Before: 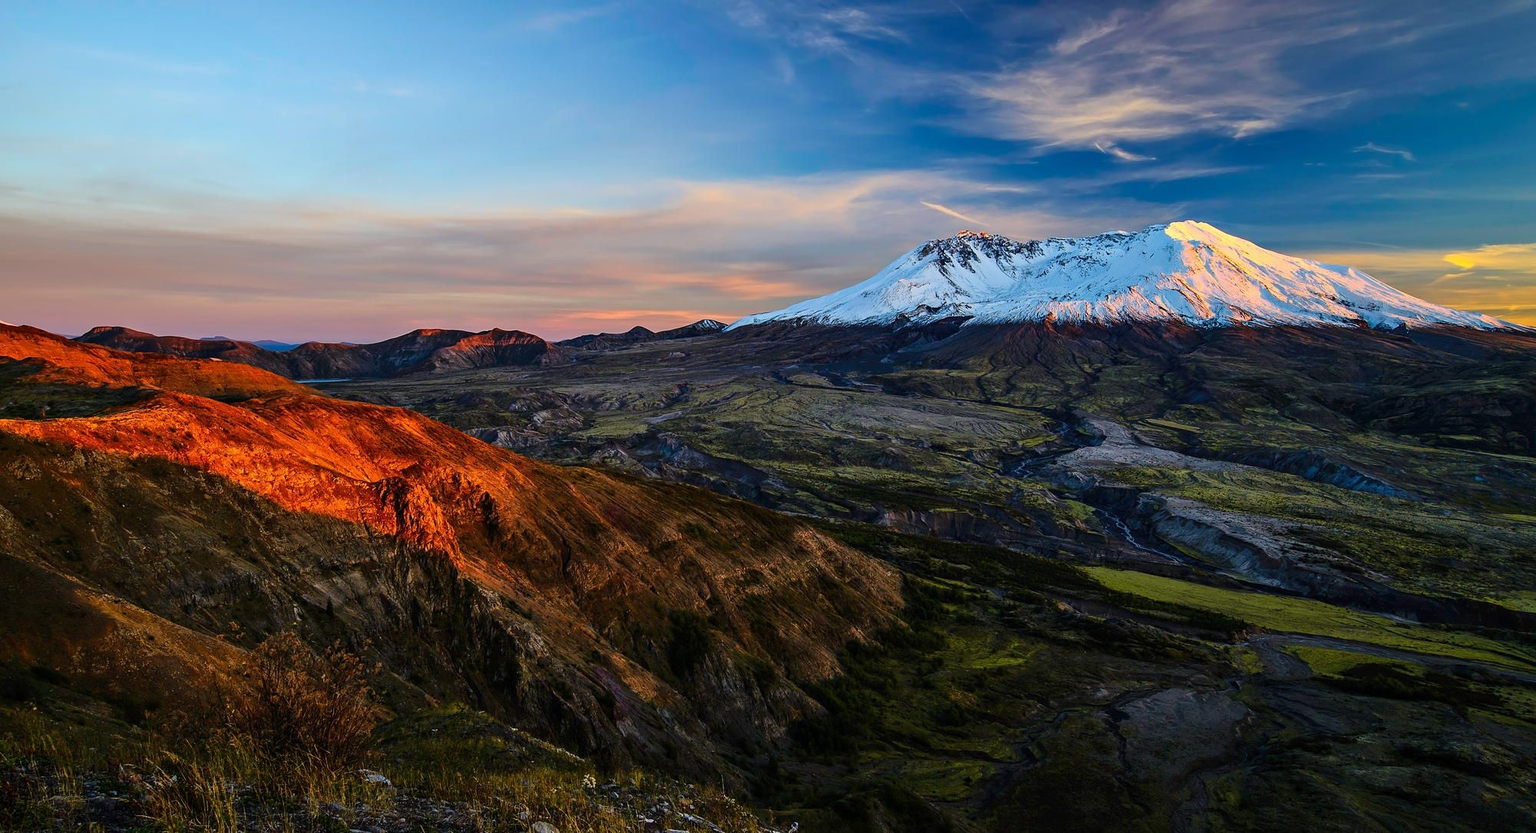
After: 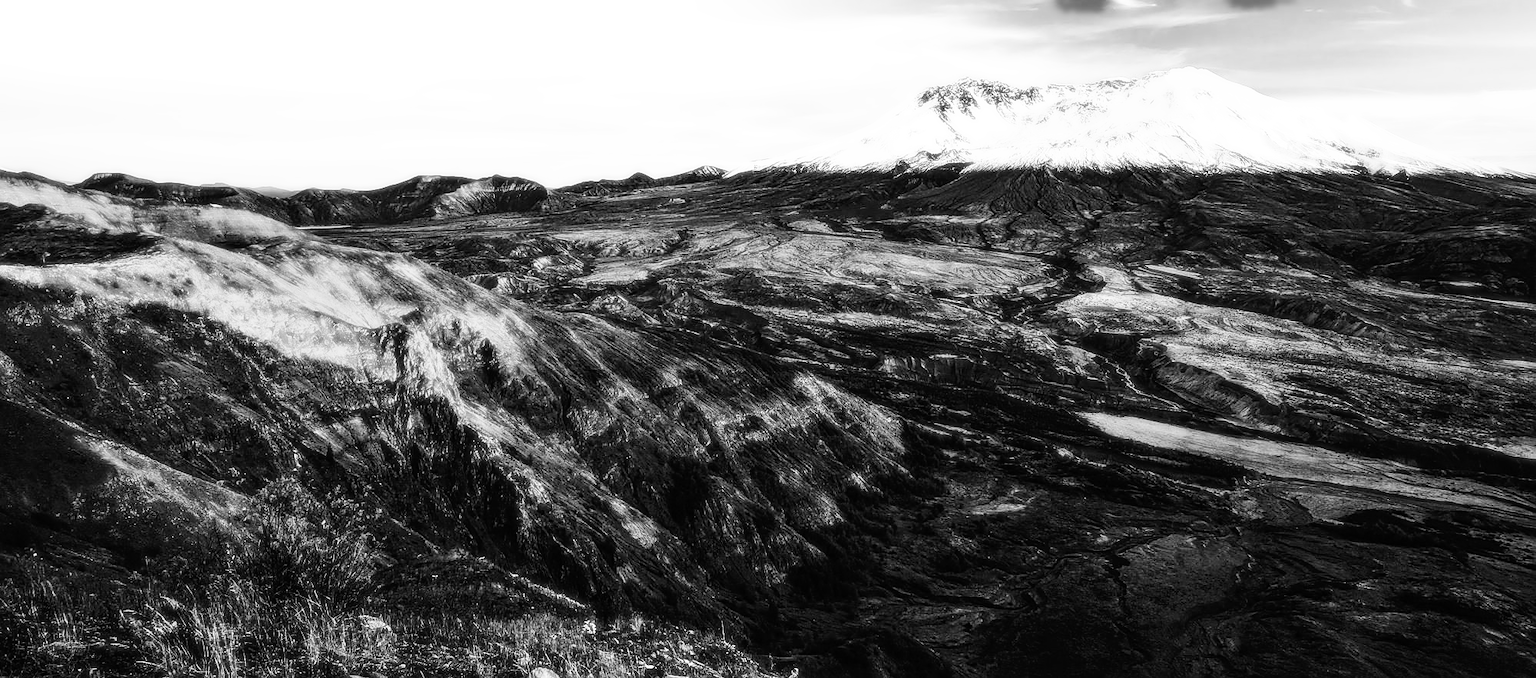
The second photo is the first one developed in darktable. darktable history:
monochrome: on, module defaults
base curve: curves: ch0 [(0, 0) (0.007, 0.004) (0.027, 0.03) (0.046, 0.07) (0.207, 0.54) (0.442, 0.872) (0.673, 0.972) (1, 1)], preserve colors none
contrast brightness saturation: contrast 0.05, brightness 0.06, saturation 0.01
sharpen: on, module defaults
crop and rotate: top 18.507%
bloom: size 0%, threshold 54.82%, strength 8.31%
white balance: red 1, blue 1
